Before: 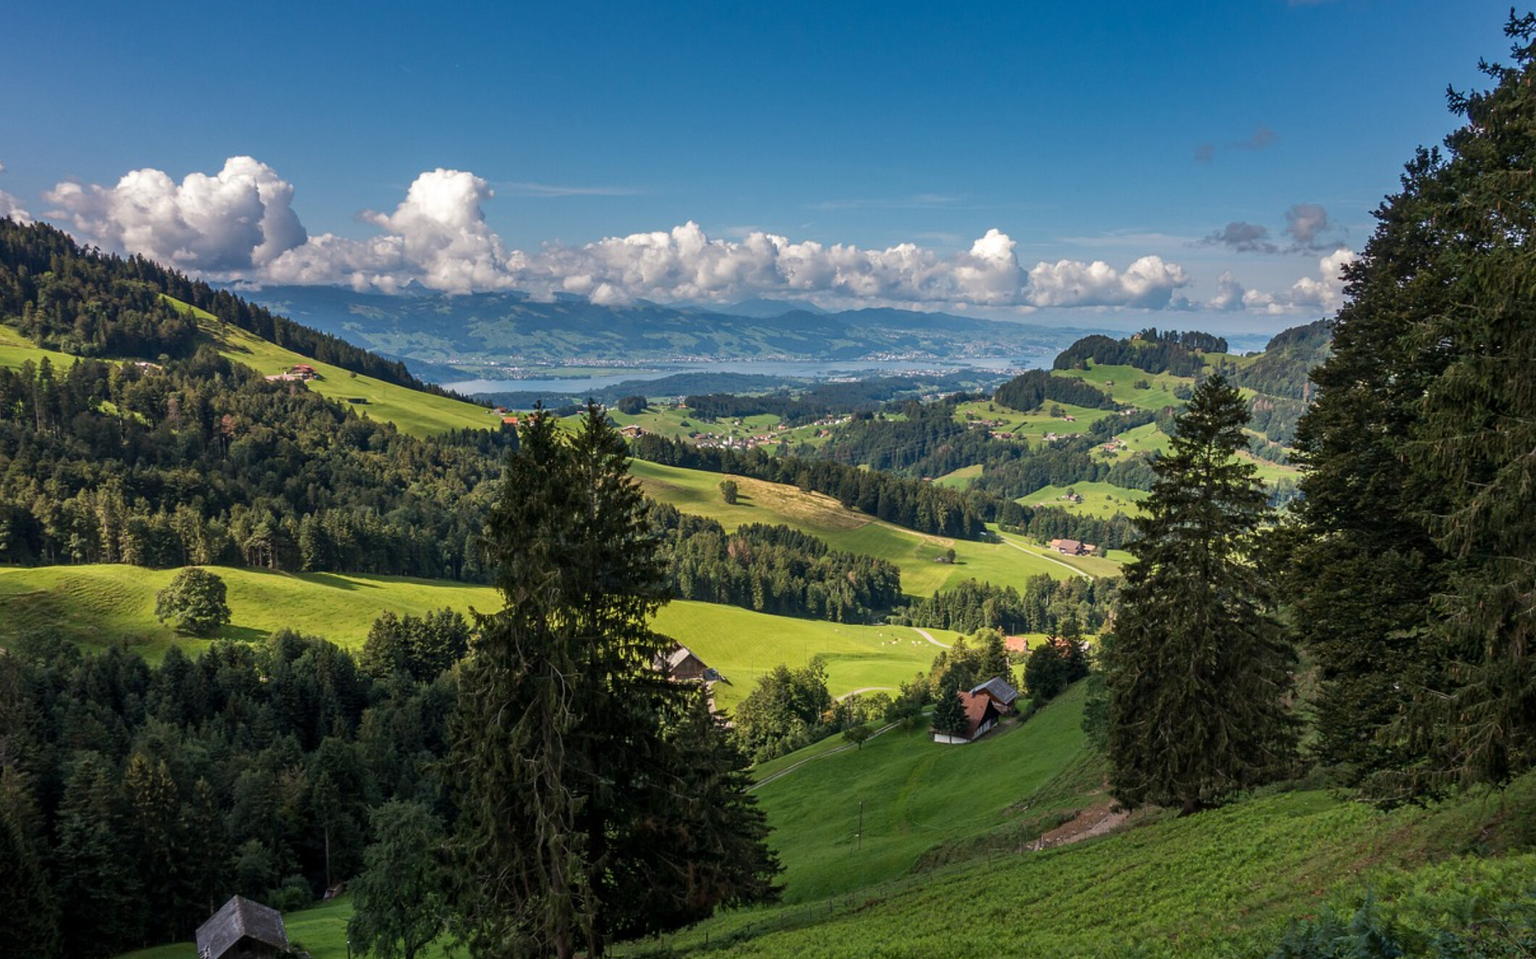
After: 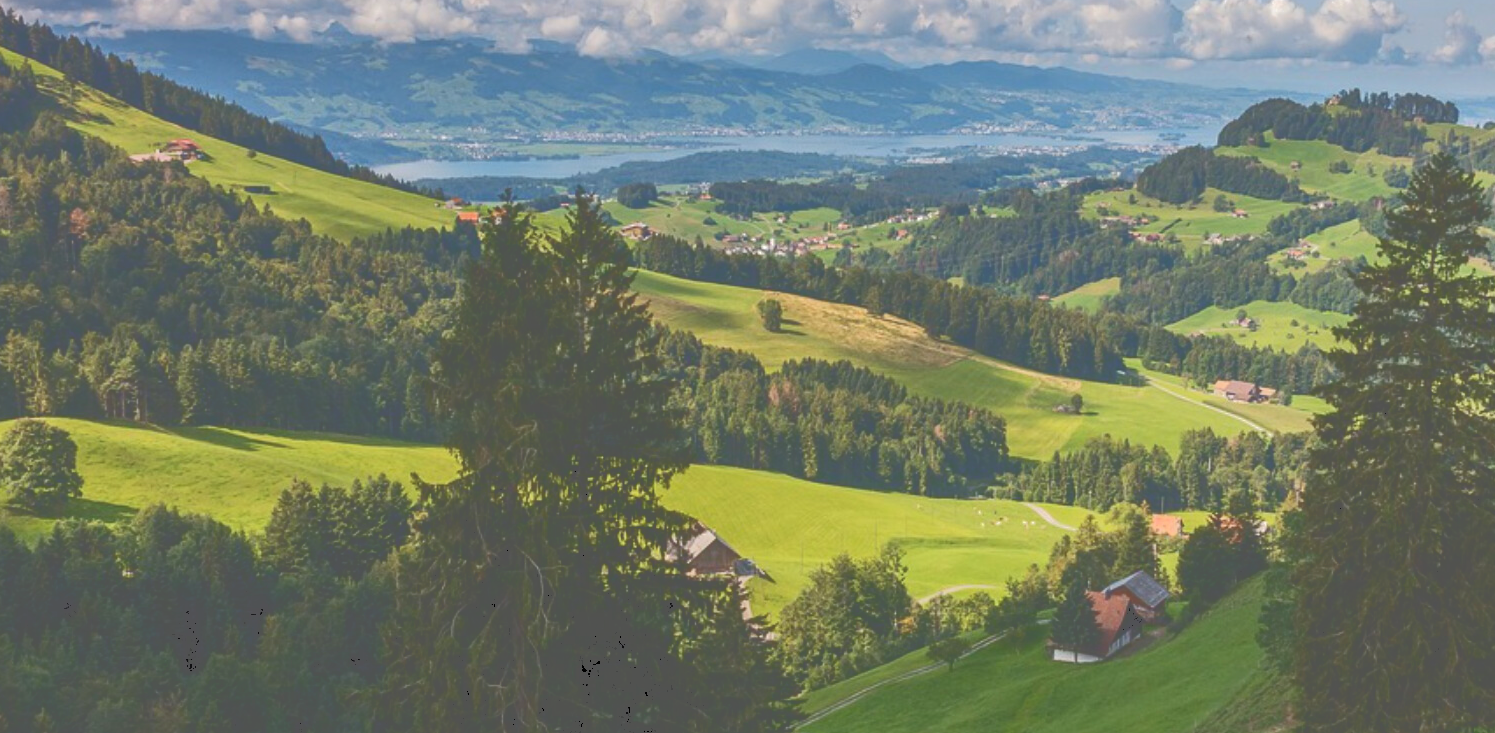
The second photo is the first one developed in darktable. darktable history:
tone curve: curves: ch0 [(0, 0) (0.003, 0.346) (0.011, 0.346) (0.025, 0.346) (0.044, 0.35) (0.069, 0.354) (0.1, 0.361) (0.136, 0.368) (0.177, 0.381) (0.224, 0.395) (0.277, 0.421) (0.335, 0.458) (0.399, 0.502) (0.468, 0.556) (0.543, 0.617) (0.623, 0.685) (0.709, 0.748) (0.801, 0.814) (0.898, 0.865) (1, 1)], color space Lab, independent channels, preserve colors none
crop: left 11.15%, top 27.531%, right 18.326%, bottom 17.092%
